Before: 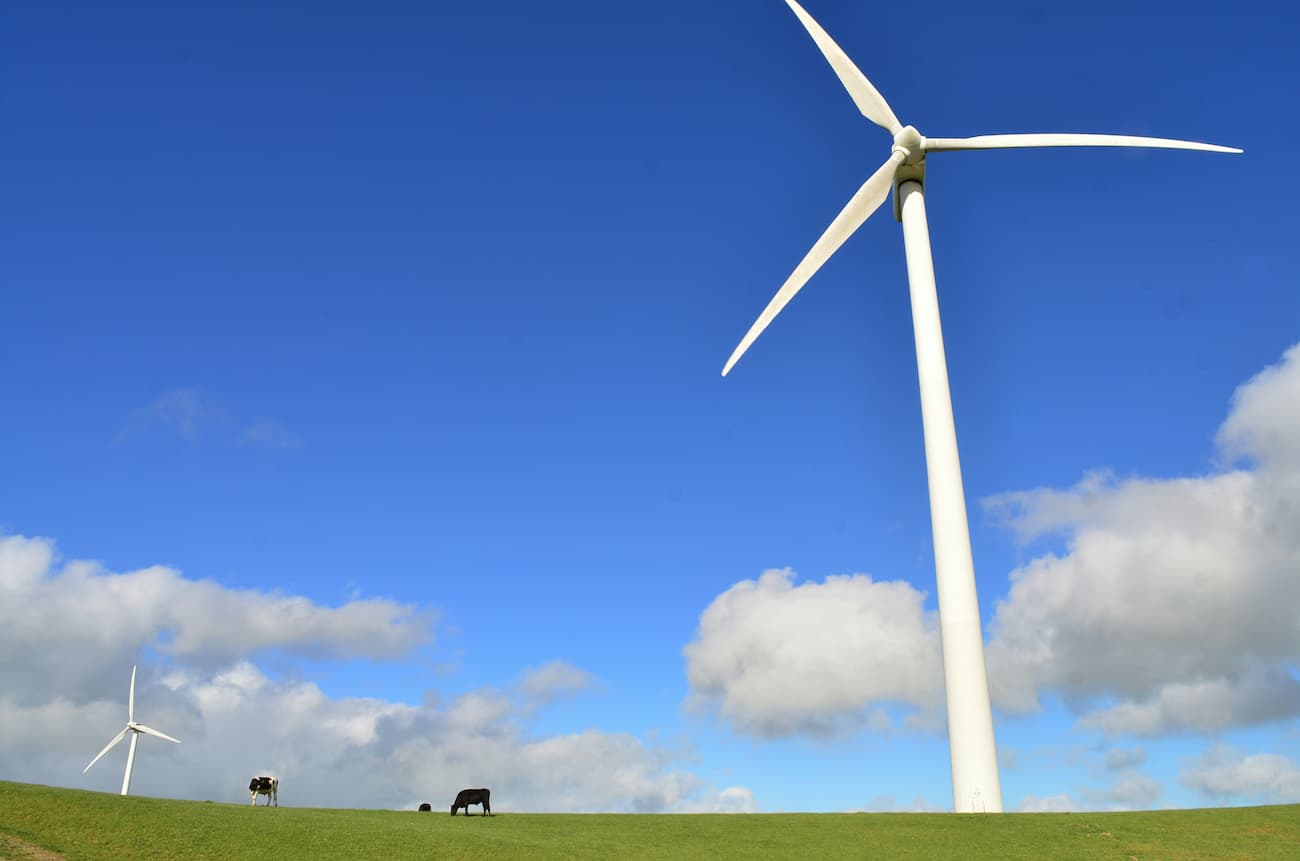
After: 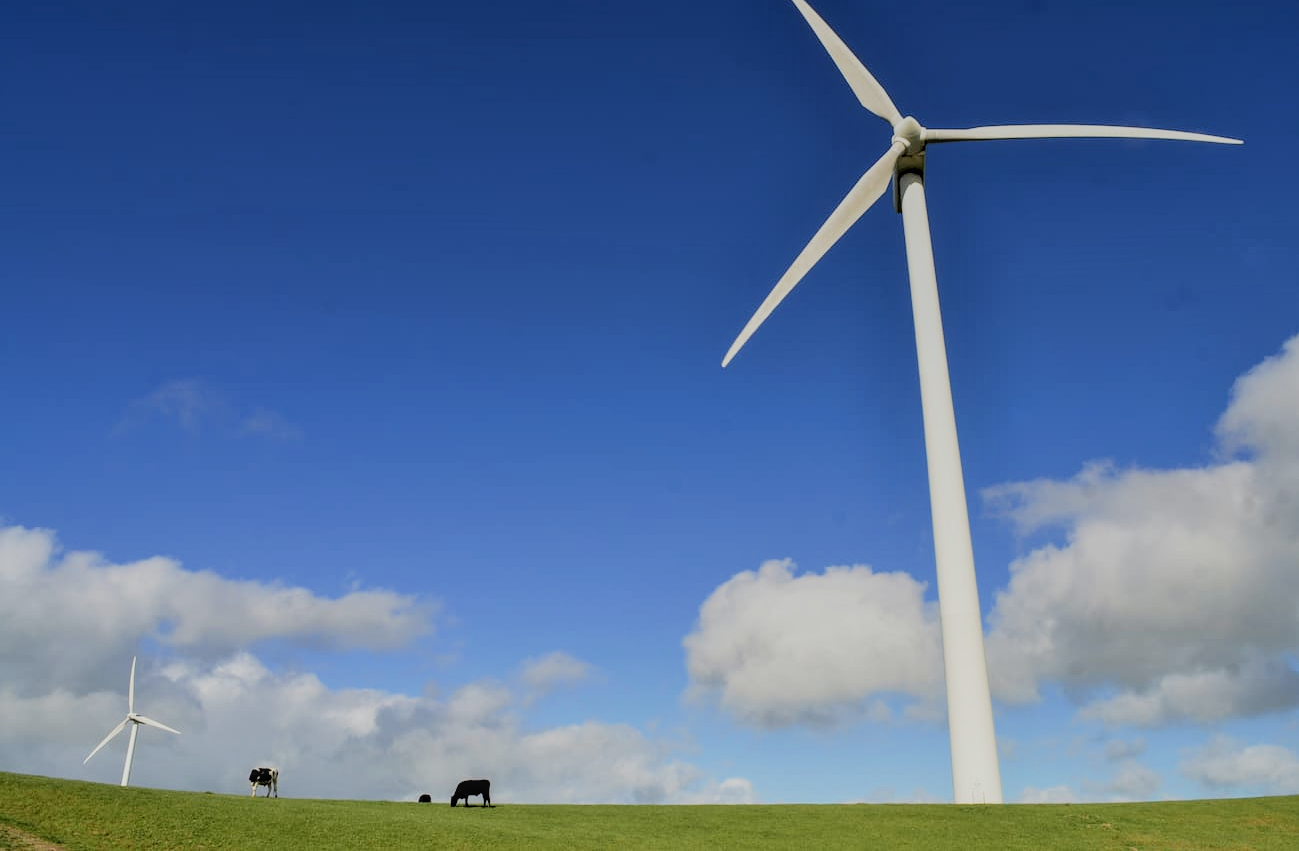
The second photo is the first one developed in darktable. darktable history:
crop: top 1.049%, right 0.001%
local contrast: on, module defaults
filmic rgb: black relative exposure -4.14 EV, white relative exposure 5.1 EV, hardness 2.11, contrast 1.165
graduated density: rotation 5.63°, offset 76.9
